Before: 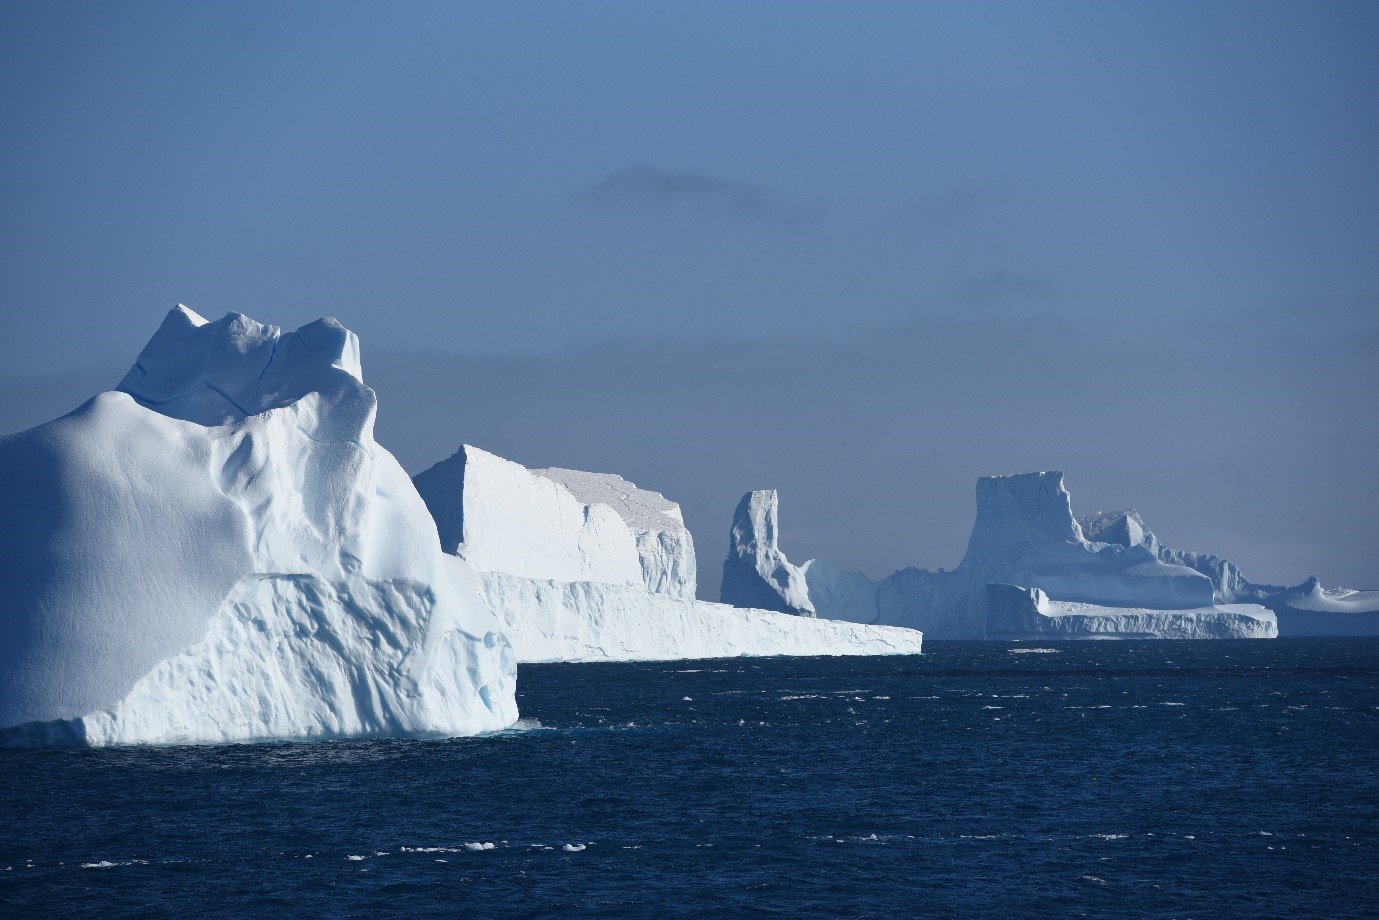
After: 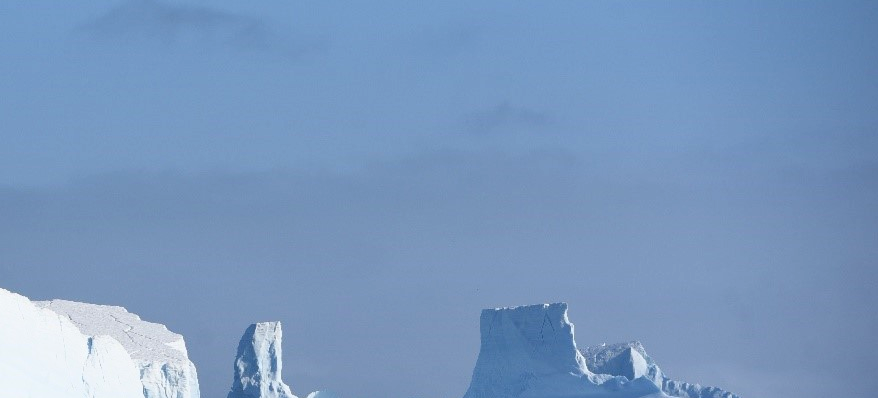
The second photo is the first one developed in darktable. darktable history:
crop: left 36.005%, top 18.293%, right 0.31%, bottom 38.444%
contrast brightness saturation: contrast 0.2, brightness 0.15, saturation 0.14
